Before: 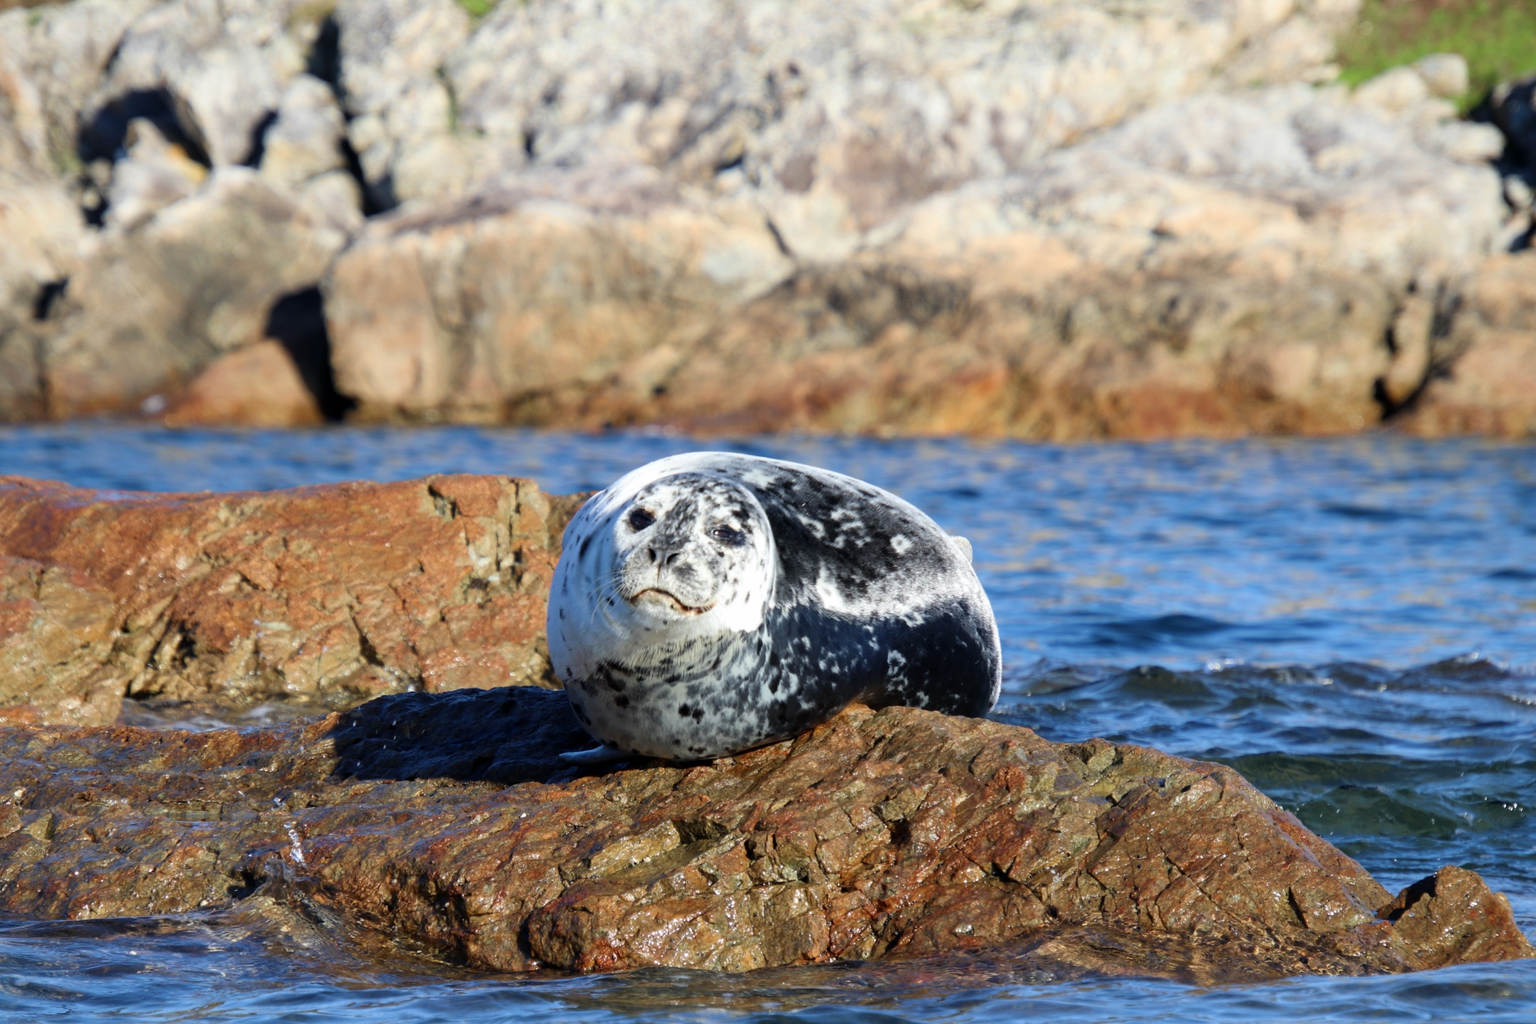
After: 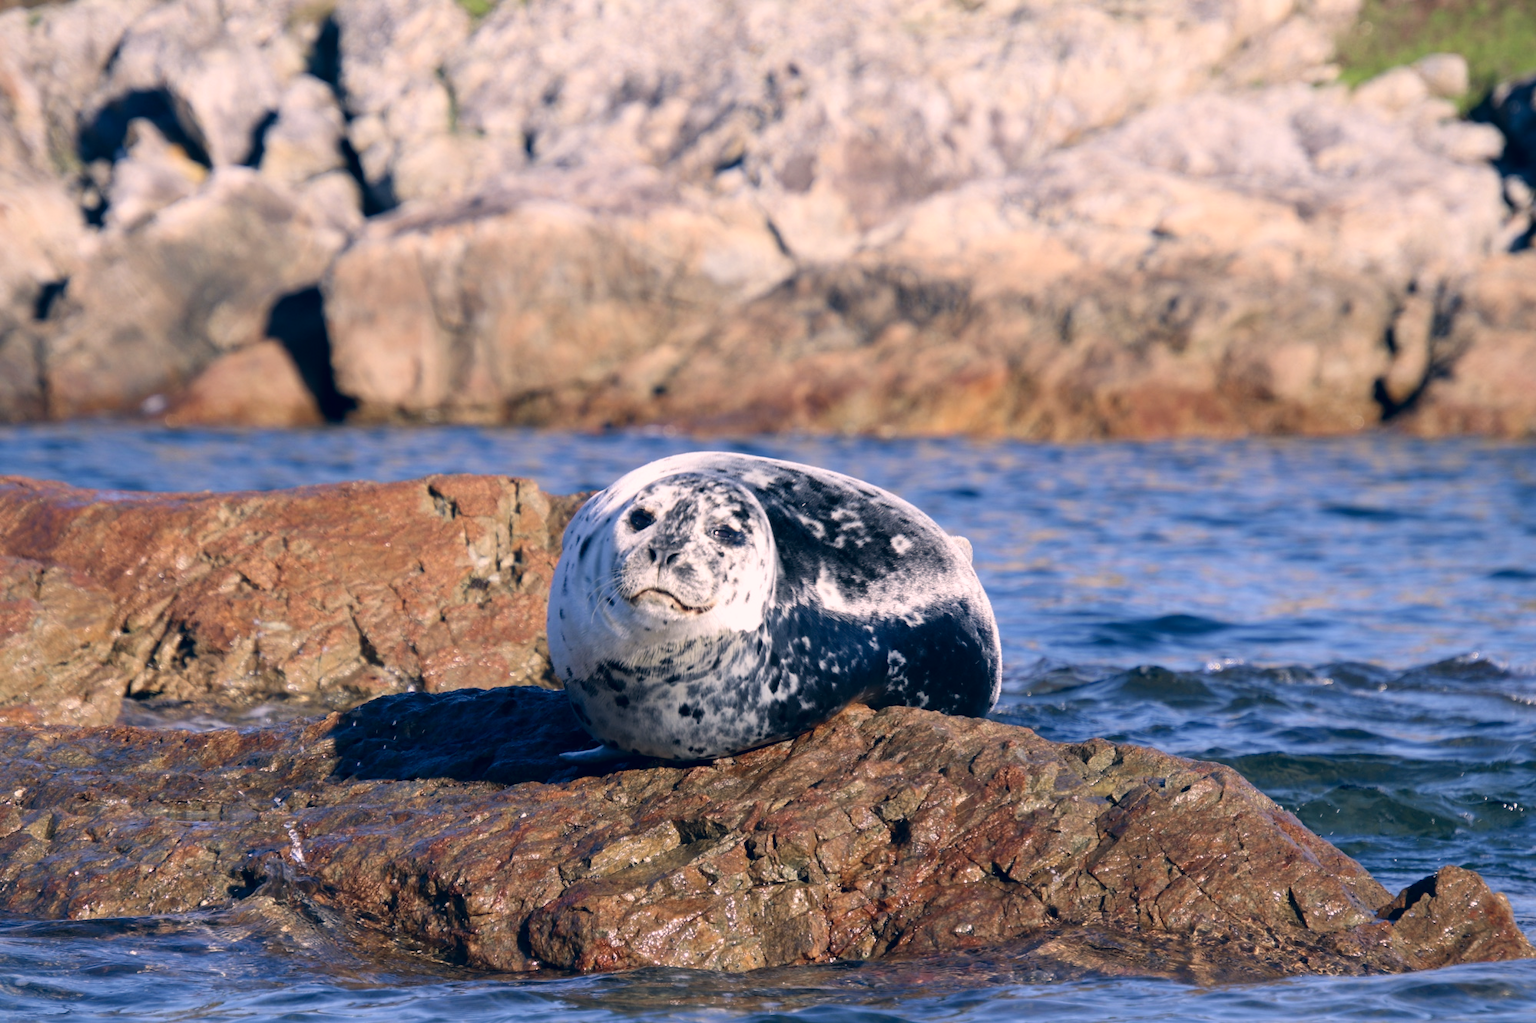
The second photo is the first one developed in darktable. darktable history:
color correction: highlights a* 14.34, highlights b* 5.72, shadows a* -5.35, shadows b* -15.61, saturation 0.863
